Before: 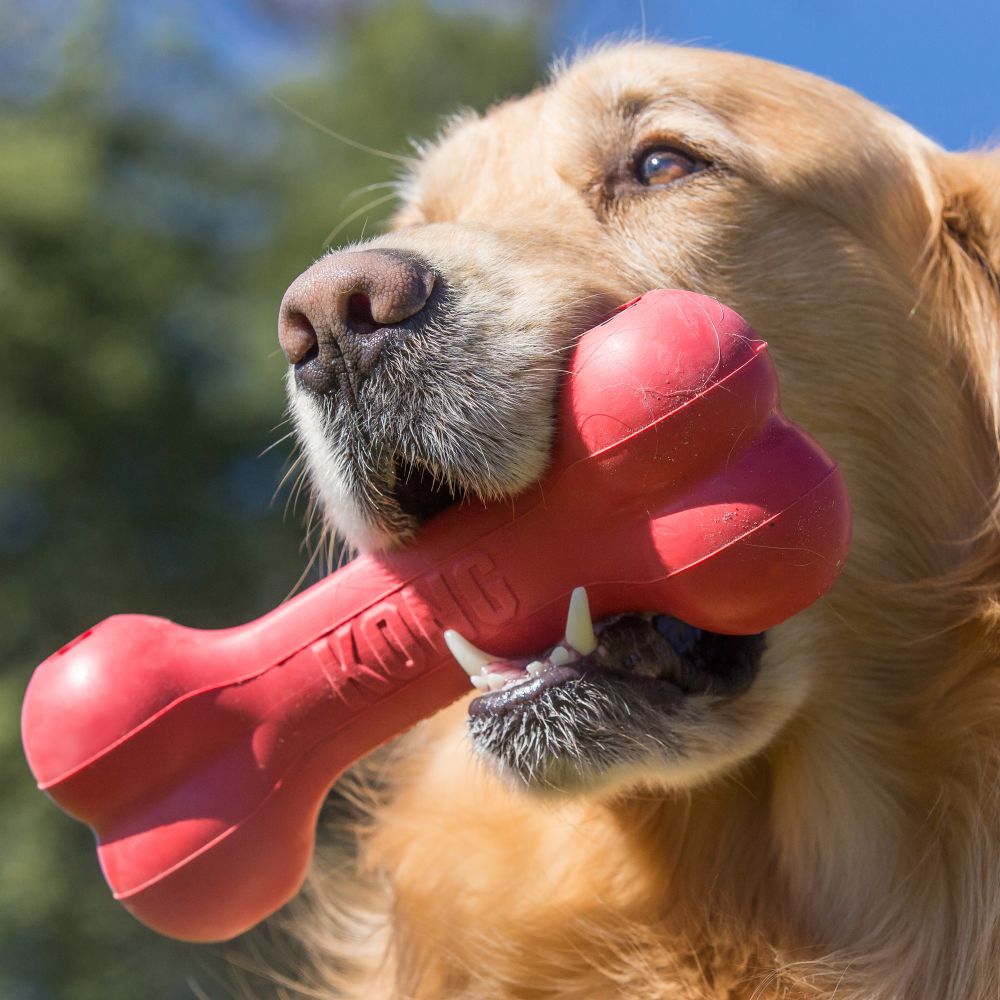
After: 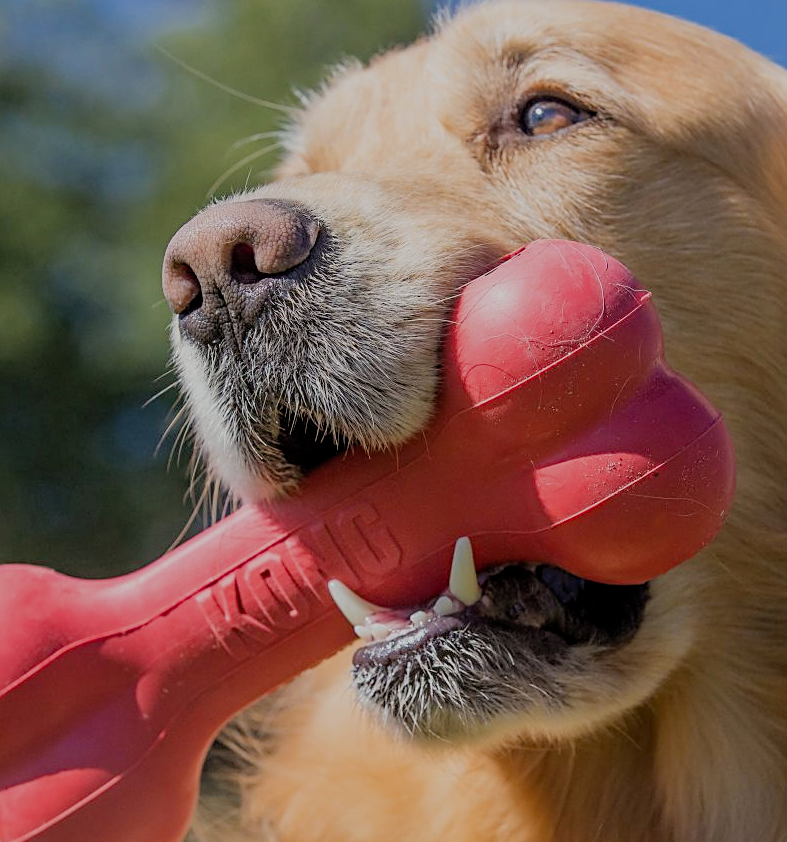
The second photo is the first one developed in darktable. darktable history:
haze removal: compatibility mode true, adaptive false
filmic rgb: black relative exposure -8.85 EV, white relative exposure 4.99 EV, threshold 3 EV, target black luminance 0%, hardness 3.79, latitude 66.5%, contrast 0.815, highlights saturation mix 10.87%, shadows ↔ highlights balance 20.37%, enable highlight reconstruction true
sharpen: on, module defaults
crop: left 11.692%, top 5.022%, right 9.581%, bottom 10.737%
